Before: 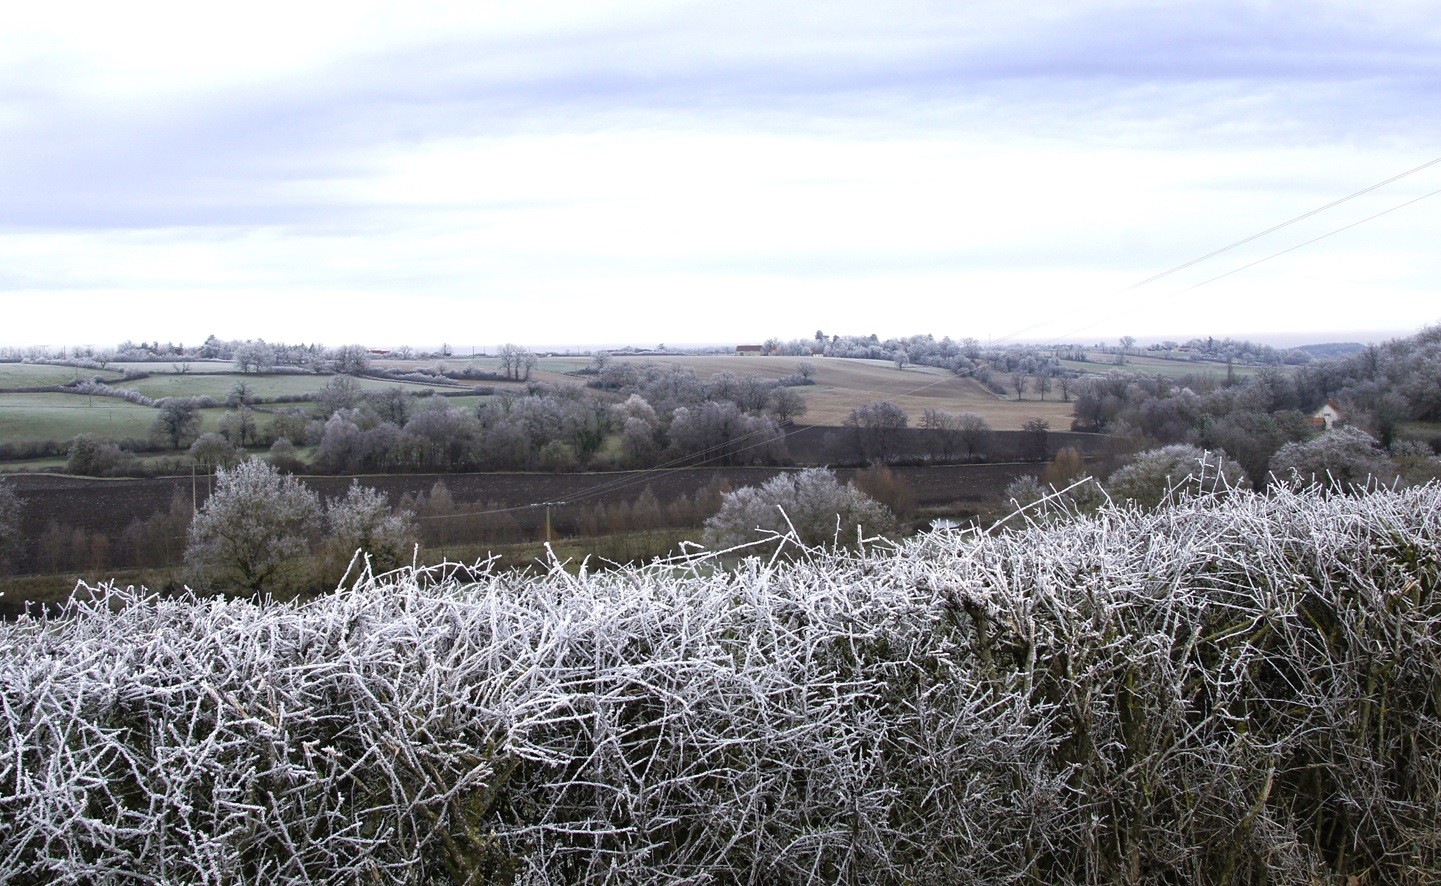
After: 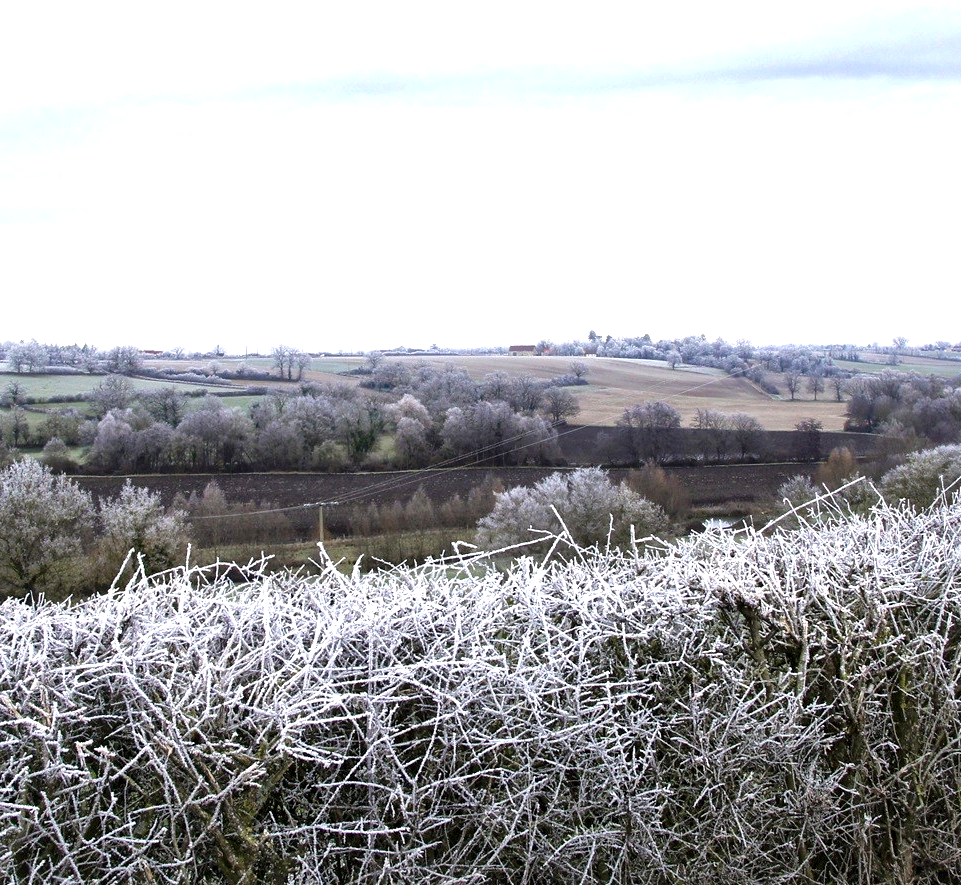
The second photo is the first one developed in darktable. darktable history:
local contrast: mode bilateral grid, contrast 20, coarseness 49, detail 173%, midtone range 0.2
crop and rotate: left 15.843%, right 17.464%
color zones: curves: ch0 [(0.004, 0.388) (0.125, 0.392) (0.25, 0.404) (0.375, 0.5) (0.5, 0.5) (0.625, 0.5) (0.75, 0.5) (0.875, 0.5)]; ch1 [(0, 0.5) (0.125, 0.5) (0.25, 0.5) (0.375, 0.124) (0.524, 0.124) (0.645, 0.128) (0.789, 0.132) (0.914, 0.096) (0.998, 0.068)], mix -132.39%
exposure: black level correction 0, exposure 0.499 EV, compensate highlight preservation false
